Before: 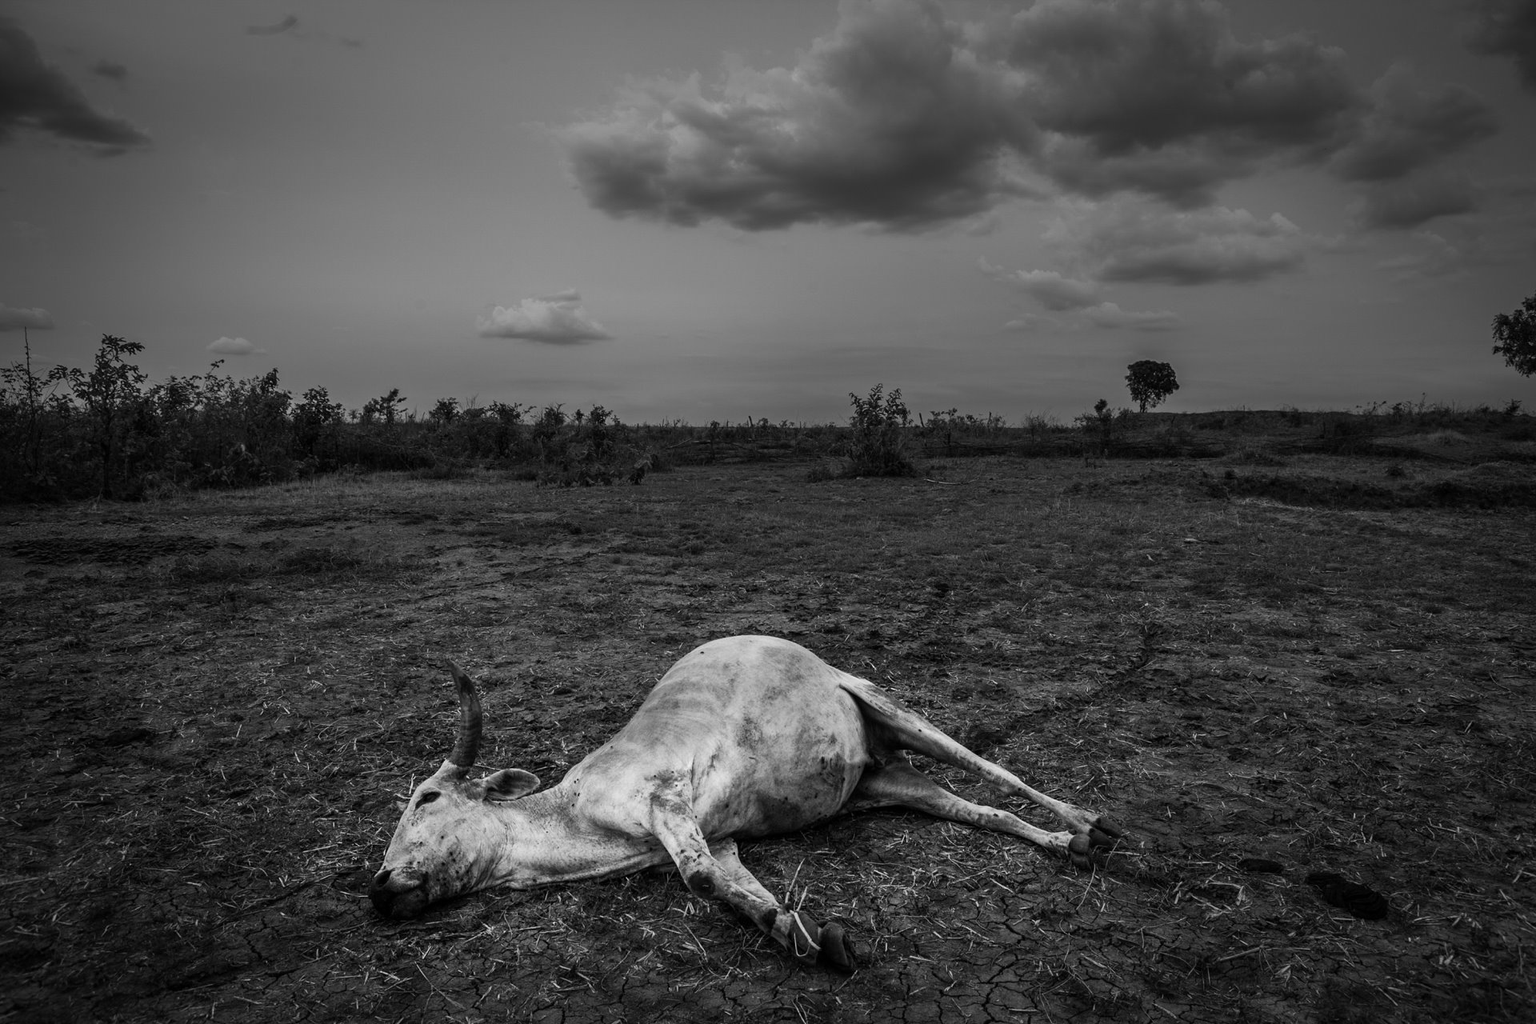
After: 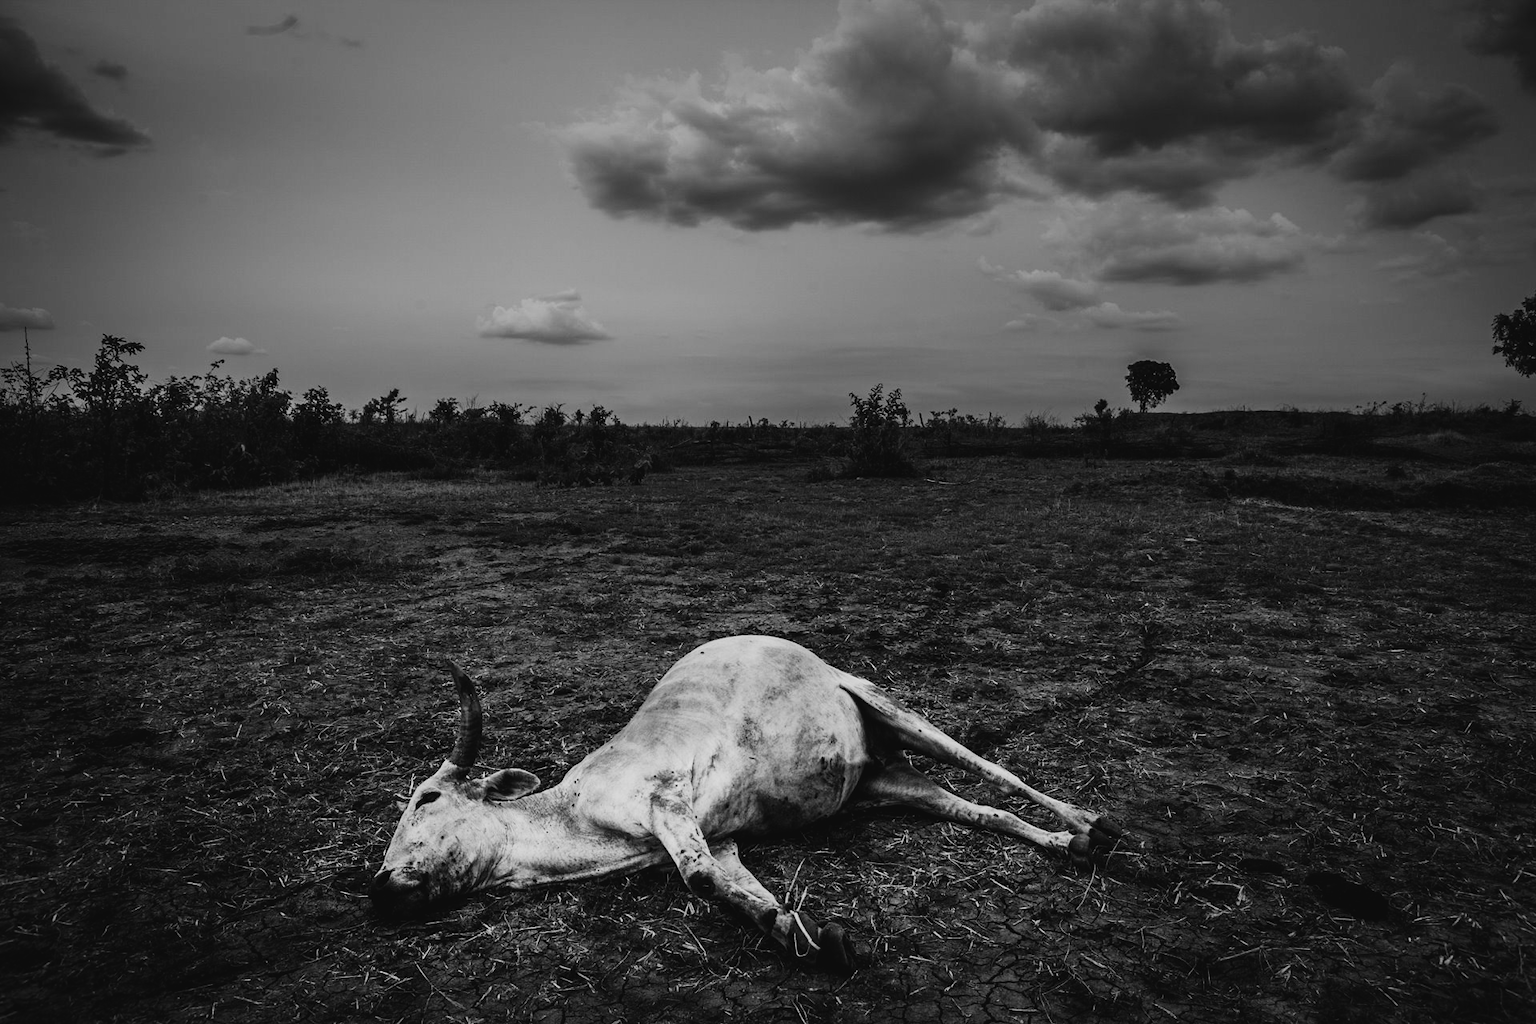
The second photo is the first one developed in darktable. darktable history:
tone curve: curves: ch0 [(0, 0.032) (0.181, 0.156) (0.751, 0.829) (1, 1)], color space Lab, linked channels, preserve colors none
filmic rgb: black relative exposure -7.65 EV, white relative exposure 4.56 EV, hardness 3.61
